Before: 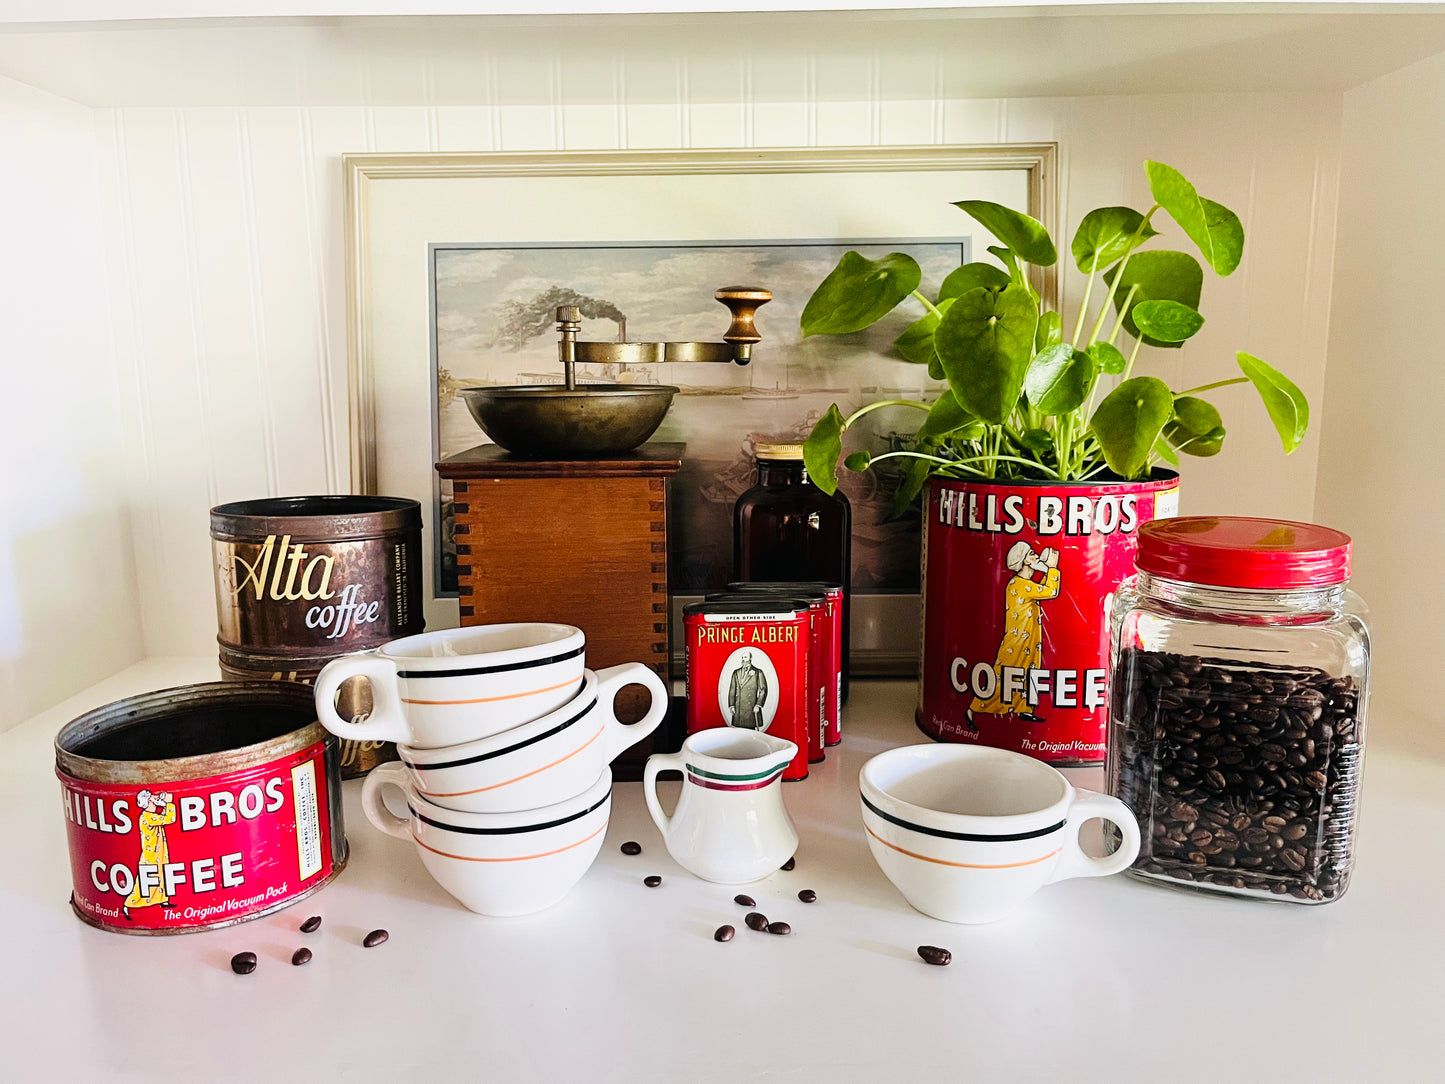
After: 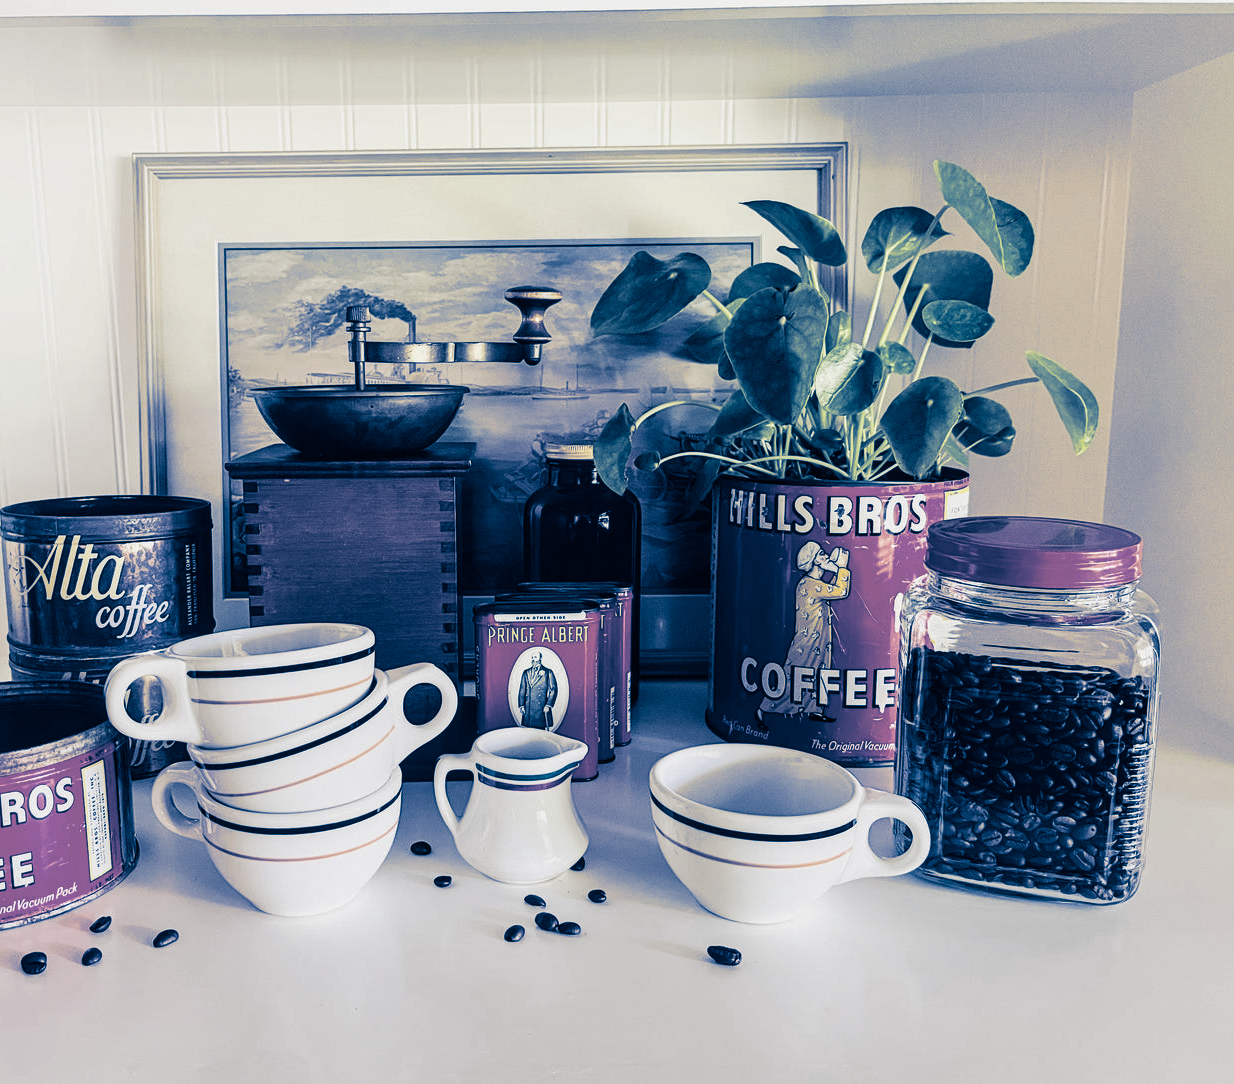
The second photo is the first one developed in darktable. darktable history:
crop and rotate: left 14.584%
color zones: curves: ch0 [(0, 0.613) (0.01, 0.613) (0.245, 0.448) (0.498, 0.529) (0.642, 0.665) (0.879, 0.777) (0.99, 0.613)]; ch1 [(0, 0) (0.143, 0) (0.286, 0) (0.429, 0) (0.571, 0) (0.714, 0) (0.857, 0)], mix -93.41%
contrast brightness saturation: contrast -0.05, saturation -0.41
split-toning: shadows › hue 226.8°, shadows › saturation 1, highlights › saturation 0, balance -61.41
local contrast: on, module defaults
